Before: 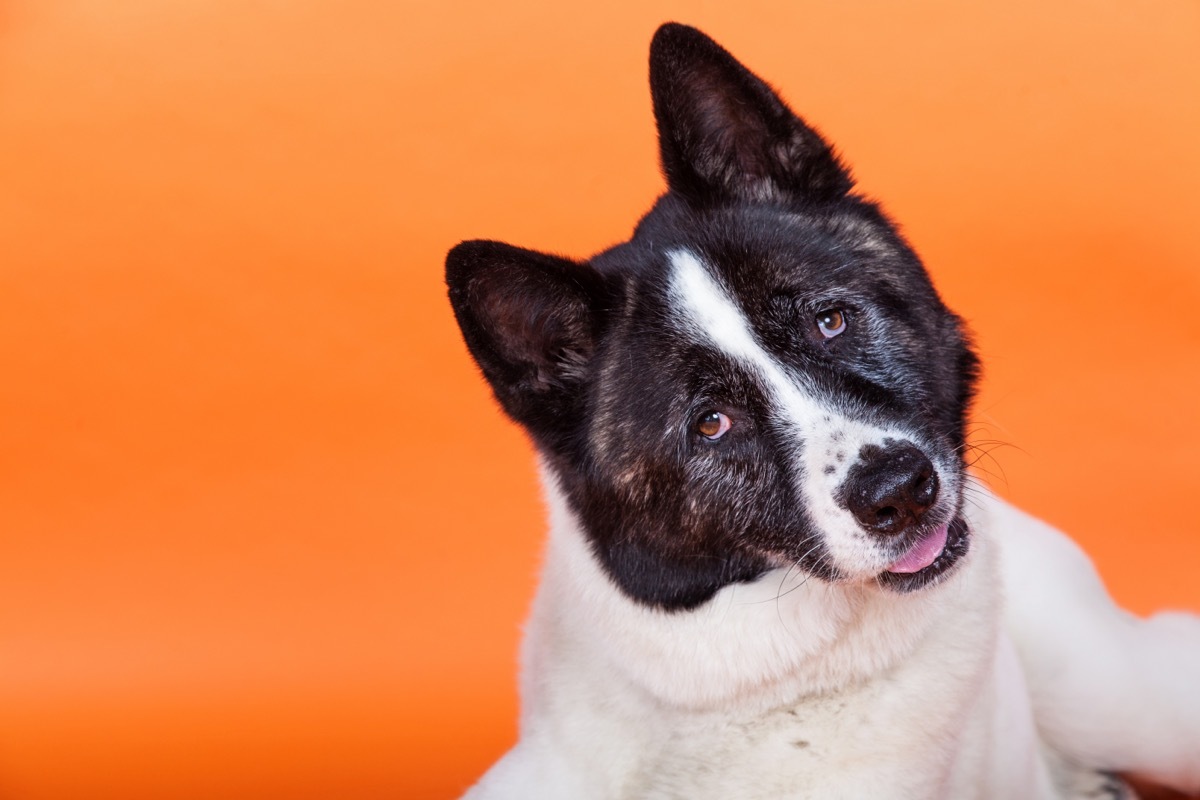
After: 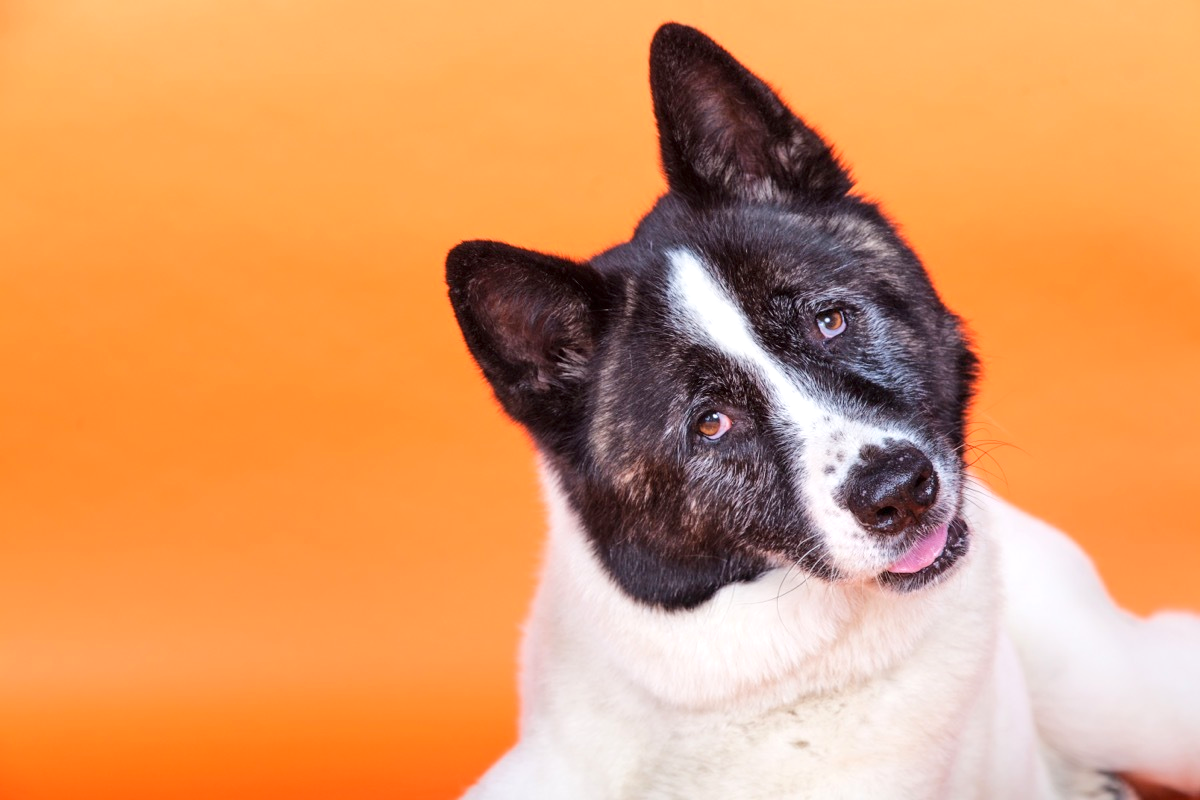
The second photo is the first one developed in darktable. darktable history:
tone equalizer: -8 EV 1.02 EV, -7 EV 0.992 EV, -6 EV 1 EV, -5 EV 0.976 EV, -4 EV 1.02 EV, -3 EV 0.736 EV, -2 EV 0.508 EV, -1 EV 0.261 EV, edges refinement/feathering 500, mask exposure compensation -1.57 EV, preserve details no
